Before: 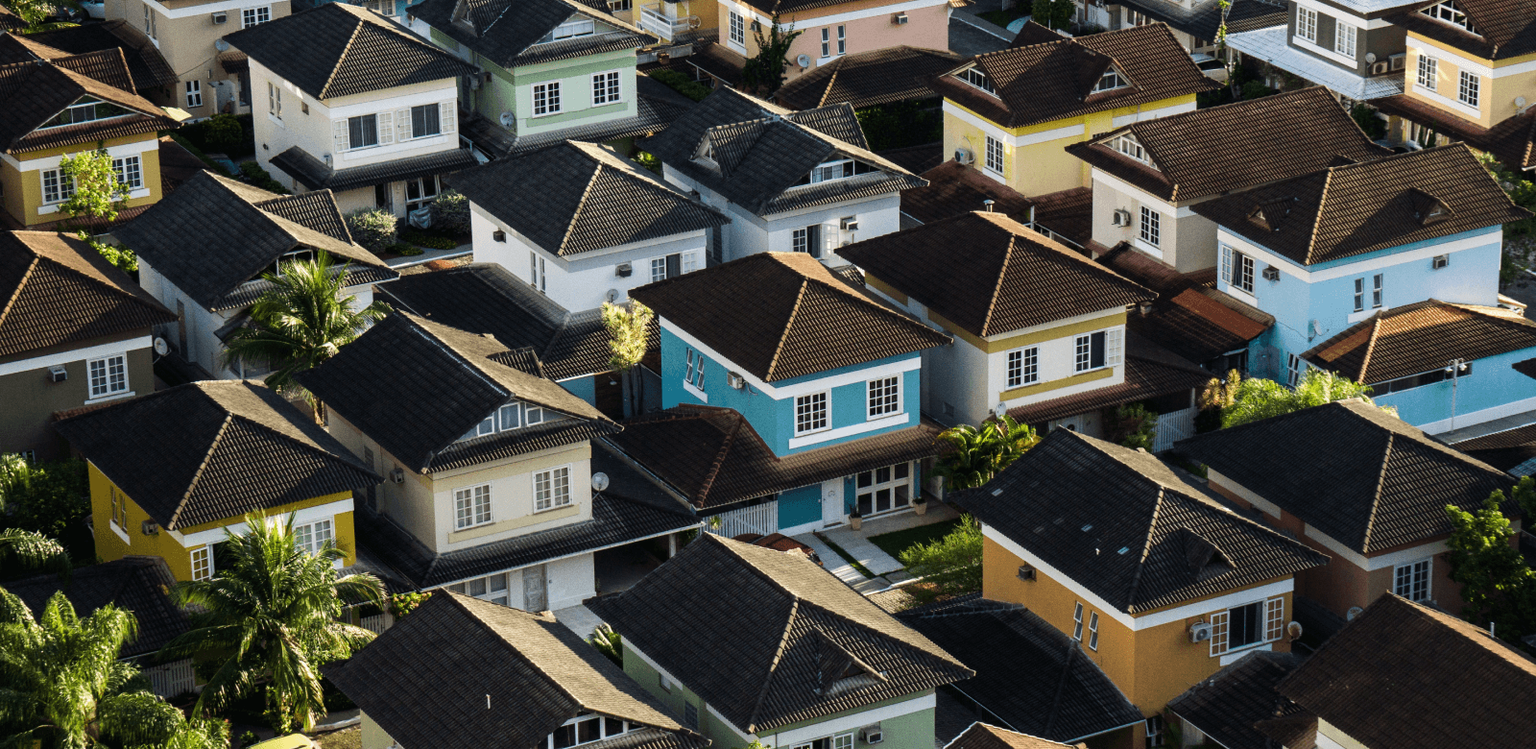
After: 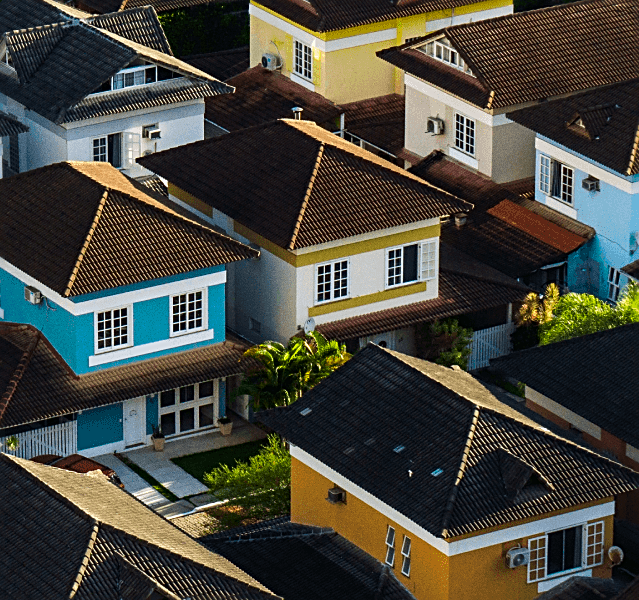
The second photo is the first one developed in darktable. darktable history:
crop: left 45.857%, top 12.972%, right 14.177%, bottom 10.037%
sharpen: on, module defaults
contrast brightness saturation: brightness -0.019, saturation 0.362
